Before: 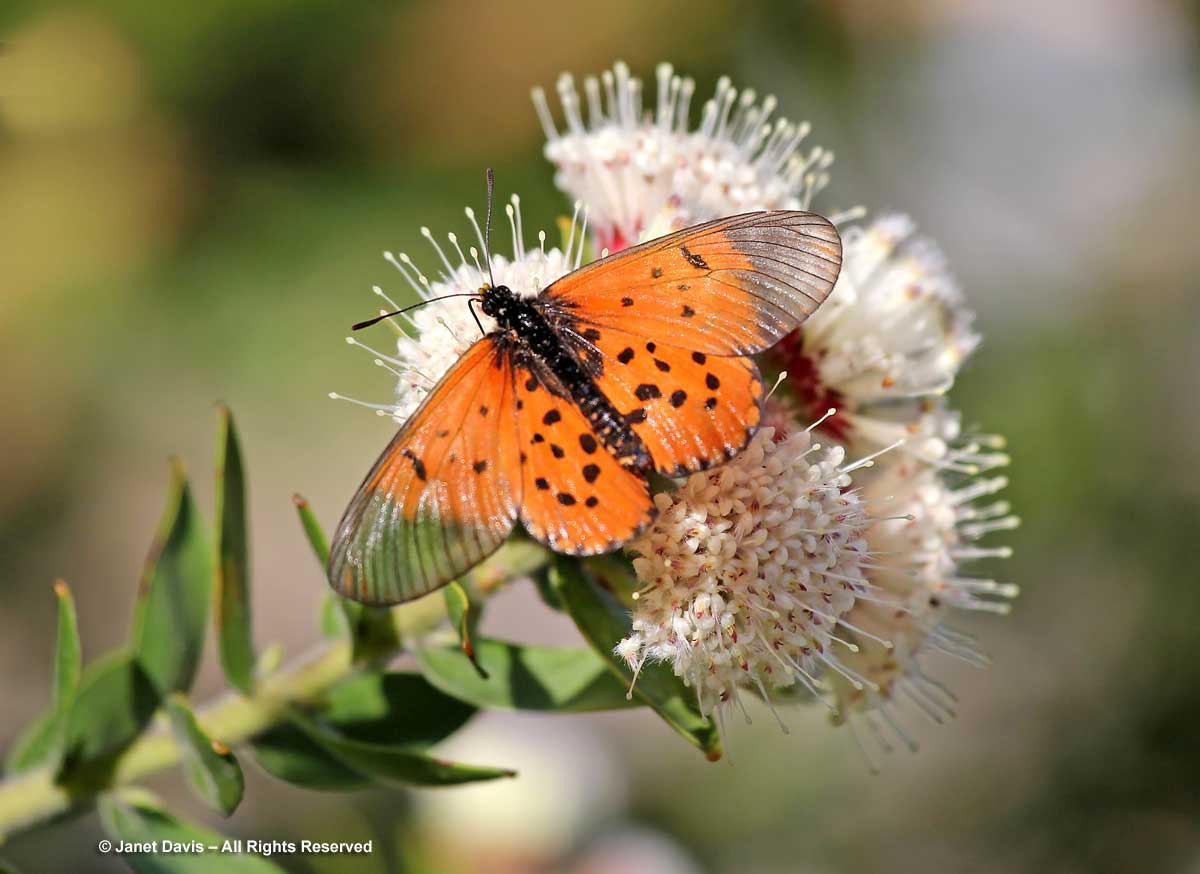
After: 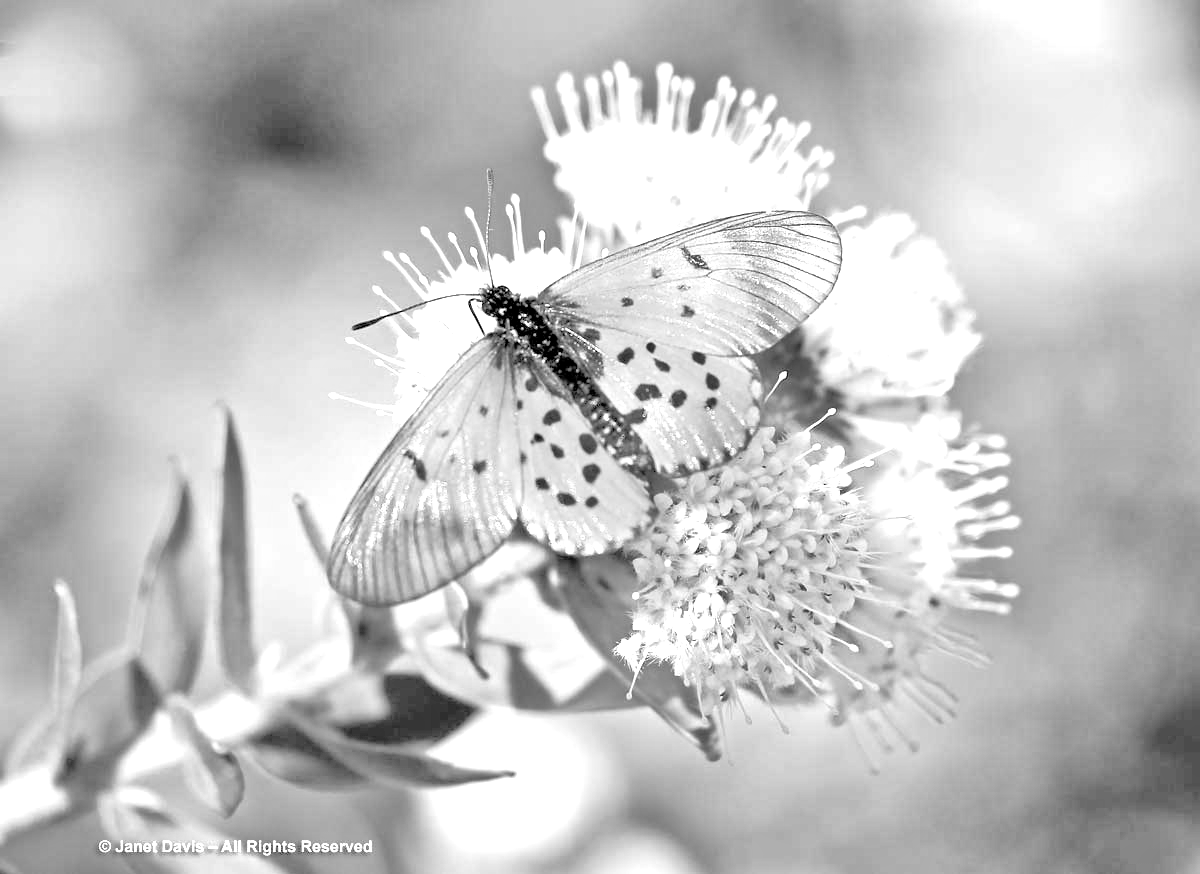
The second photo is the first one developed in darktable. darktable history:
exposure: black level correction 0.001, exposure 1.3 EV, compensate highlight preservation false
contrast brightness saturation: contrast 0.05, brightness 0.06, saturation 0.01
color correction: highlights a* 7.34, highlights b* 4.37
monochrome: a -6.99, b 35.61, size 1.4
white balance: emerald 1
tone equalizer: -7 EV 0.15 EV, -6 EV 0.6 EV, -5 EV 1.15 EV, -4 EV 1.33 EV, -3 EV 1.15 EV, -2 EV 0.6 EV, -1 EV 0.15 EV, mask exposure compensation -0.5 EV
